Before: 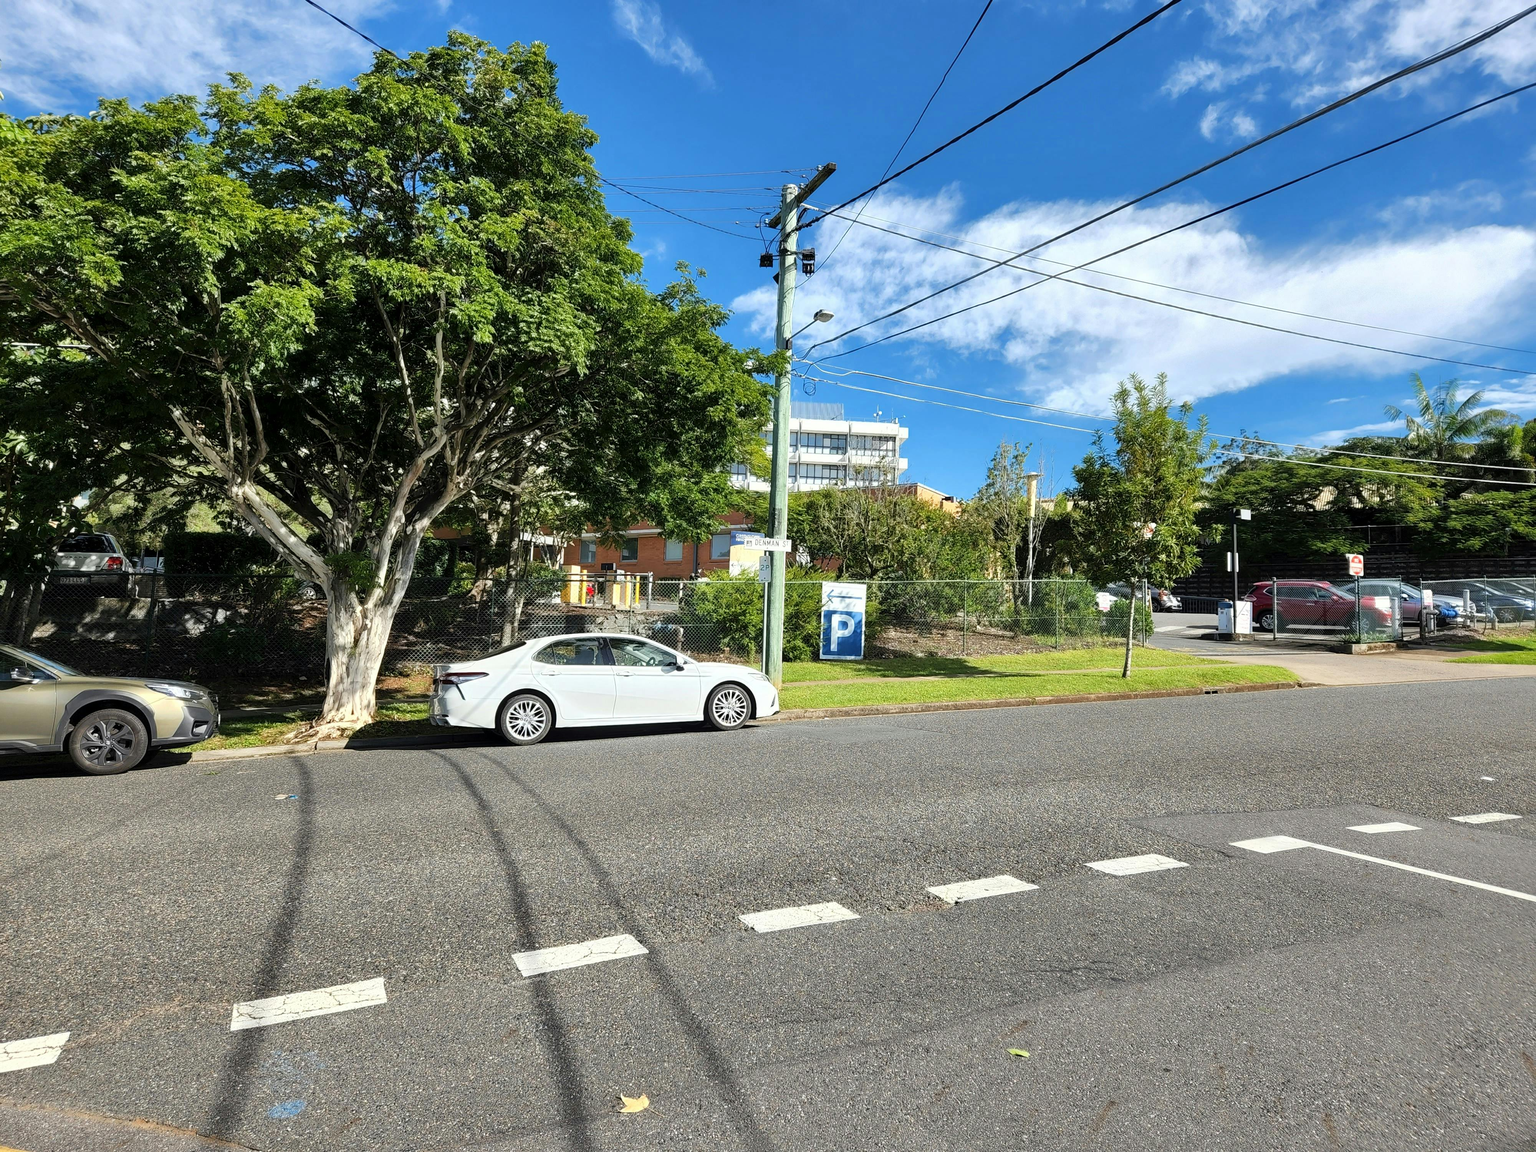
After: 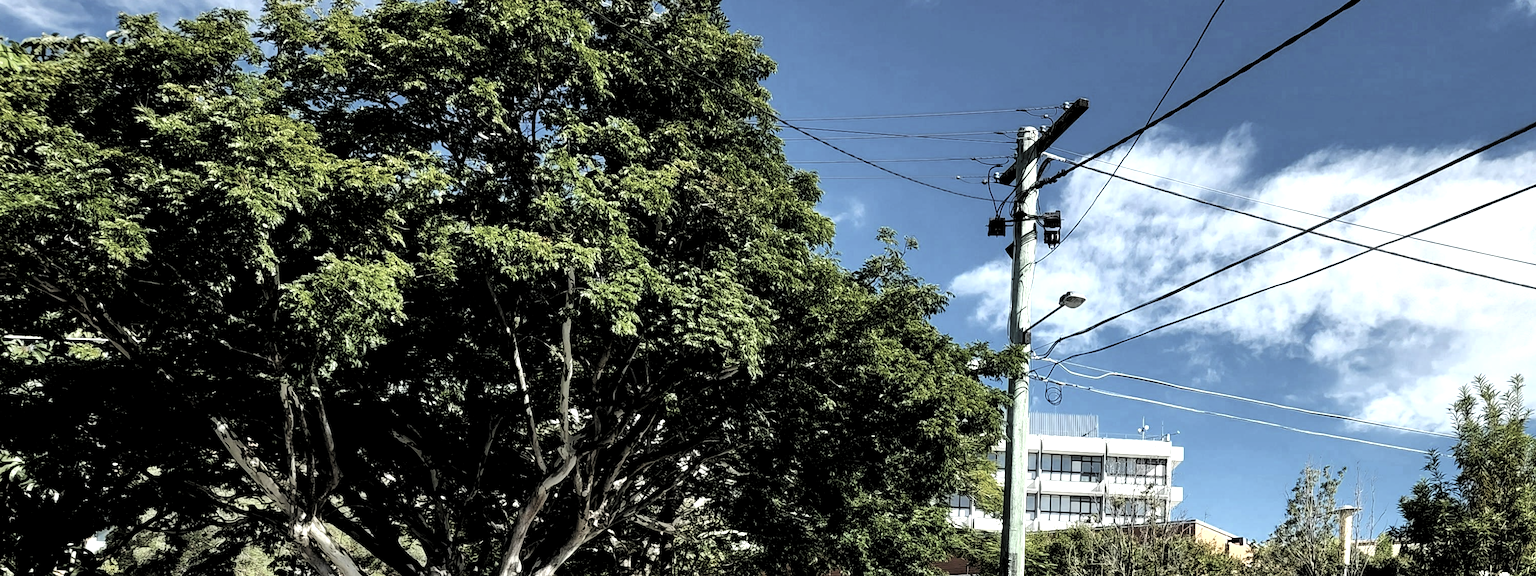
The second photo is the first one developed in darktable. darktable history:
levels: levels [0.182, 0.542, 0.902]
contrast brightness saturation: contrast 0.096, saturation -0.377
crop: left 0.559%, top 7.648%, right 23.368%, bottom 54.256%
color correction: highlights b* -0.015
